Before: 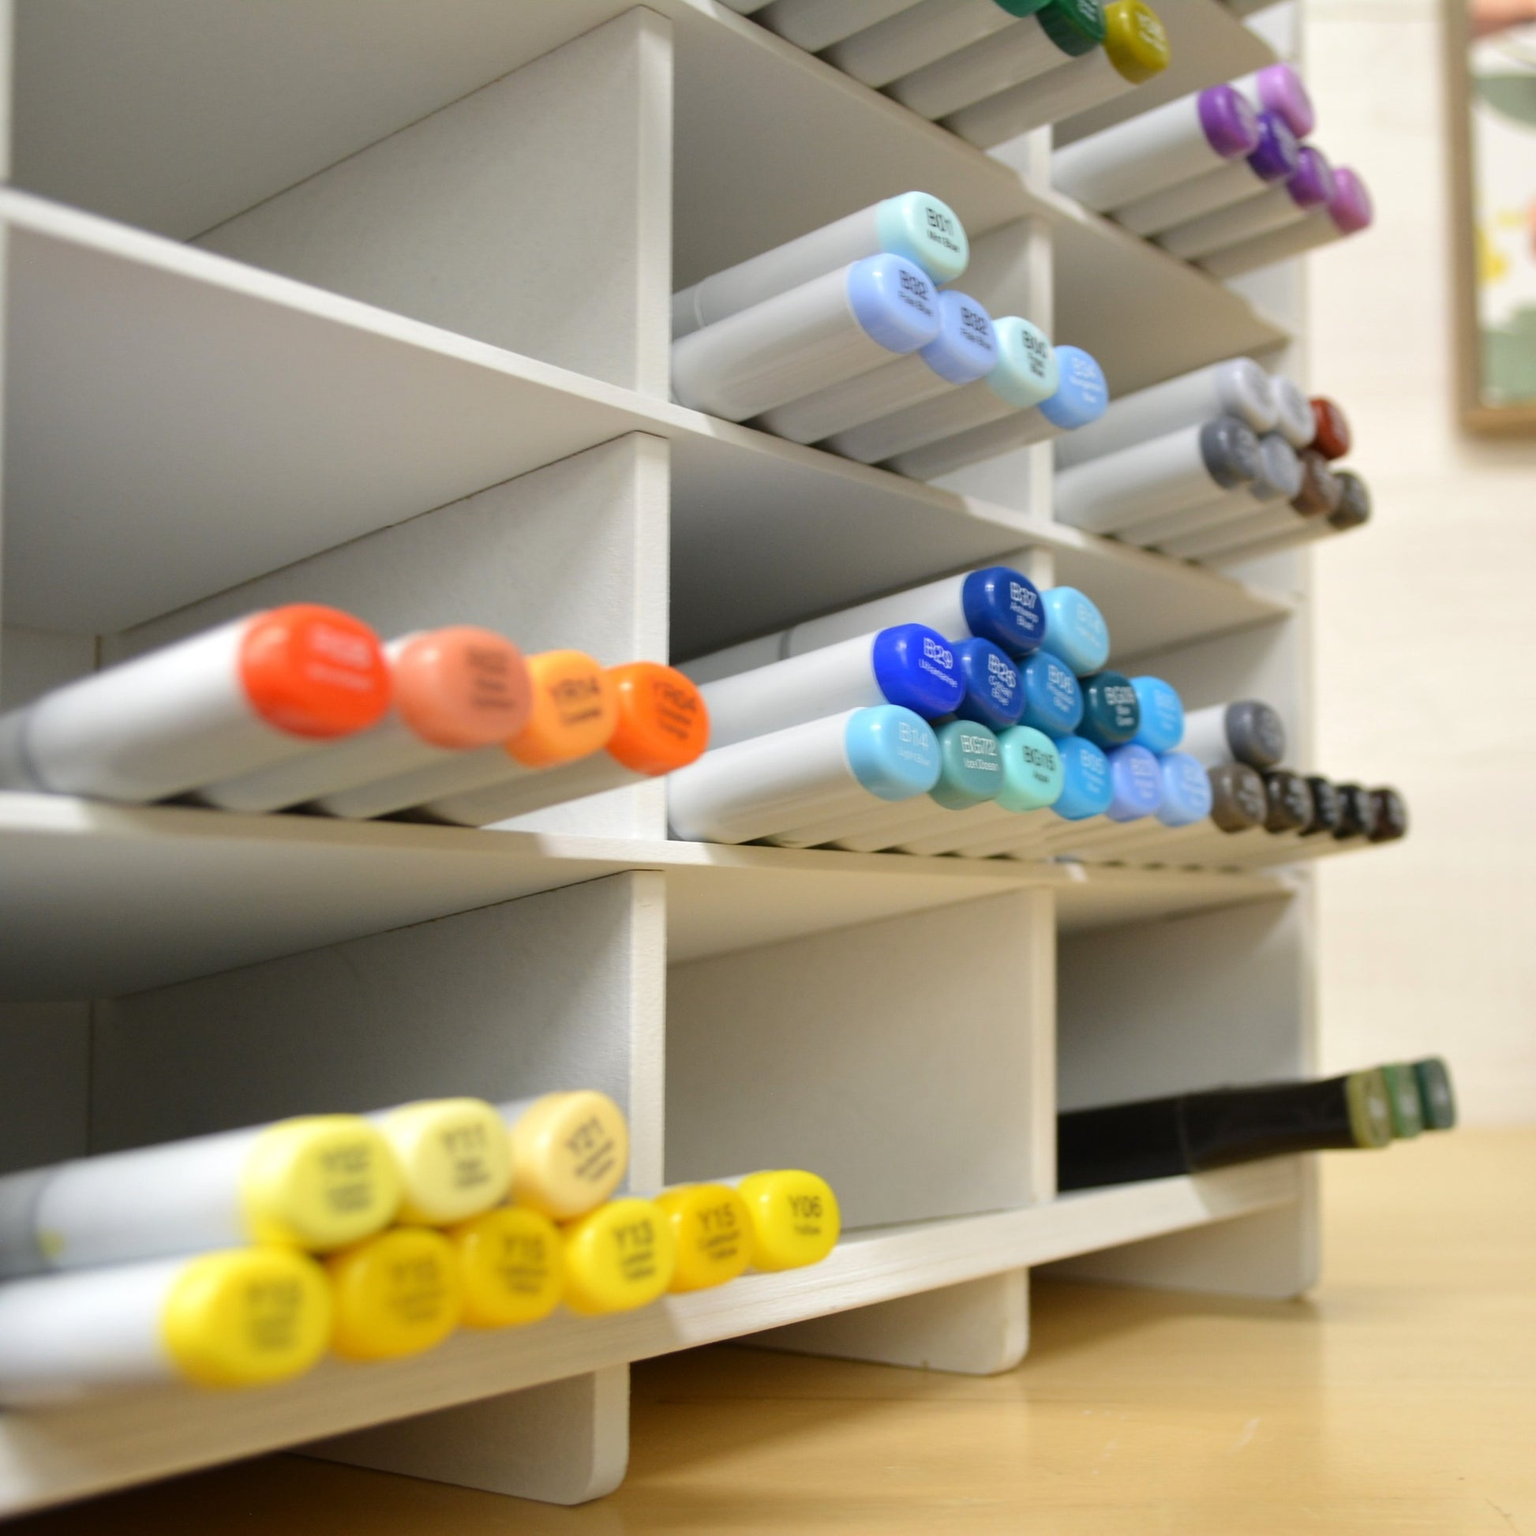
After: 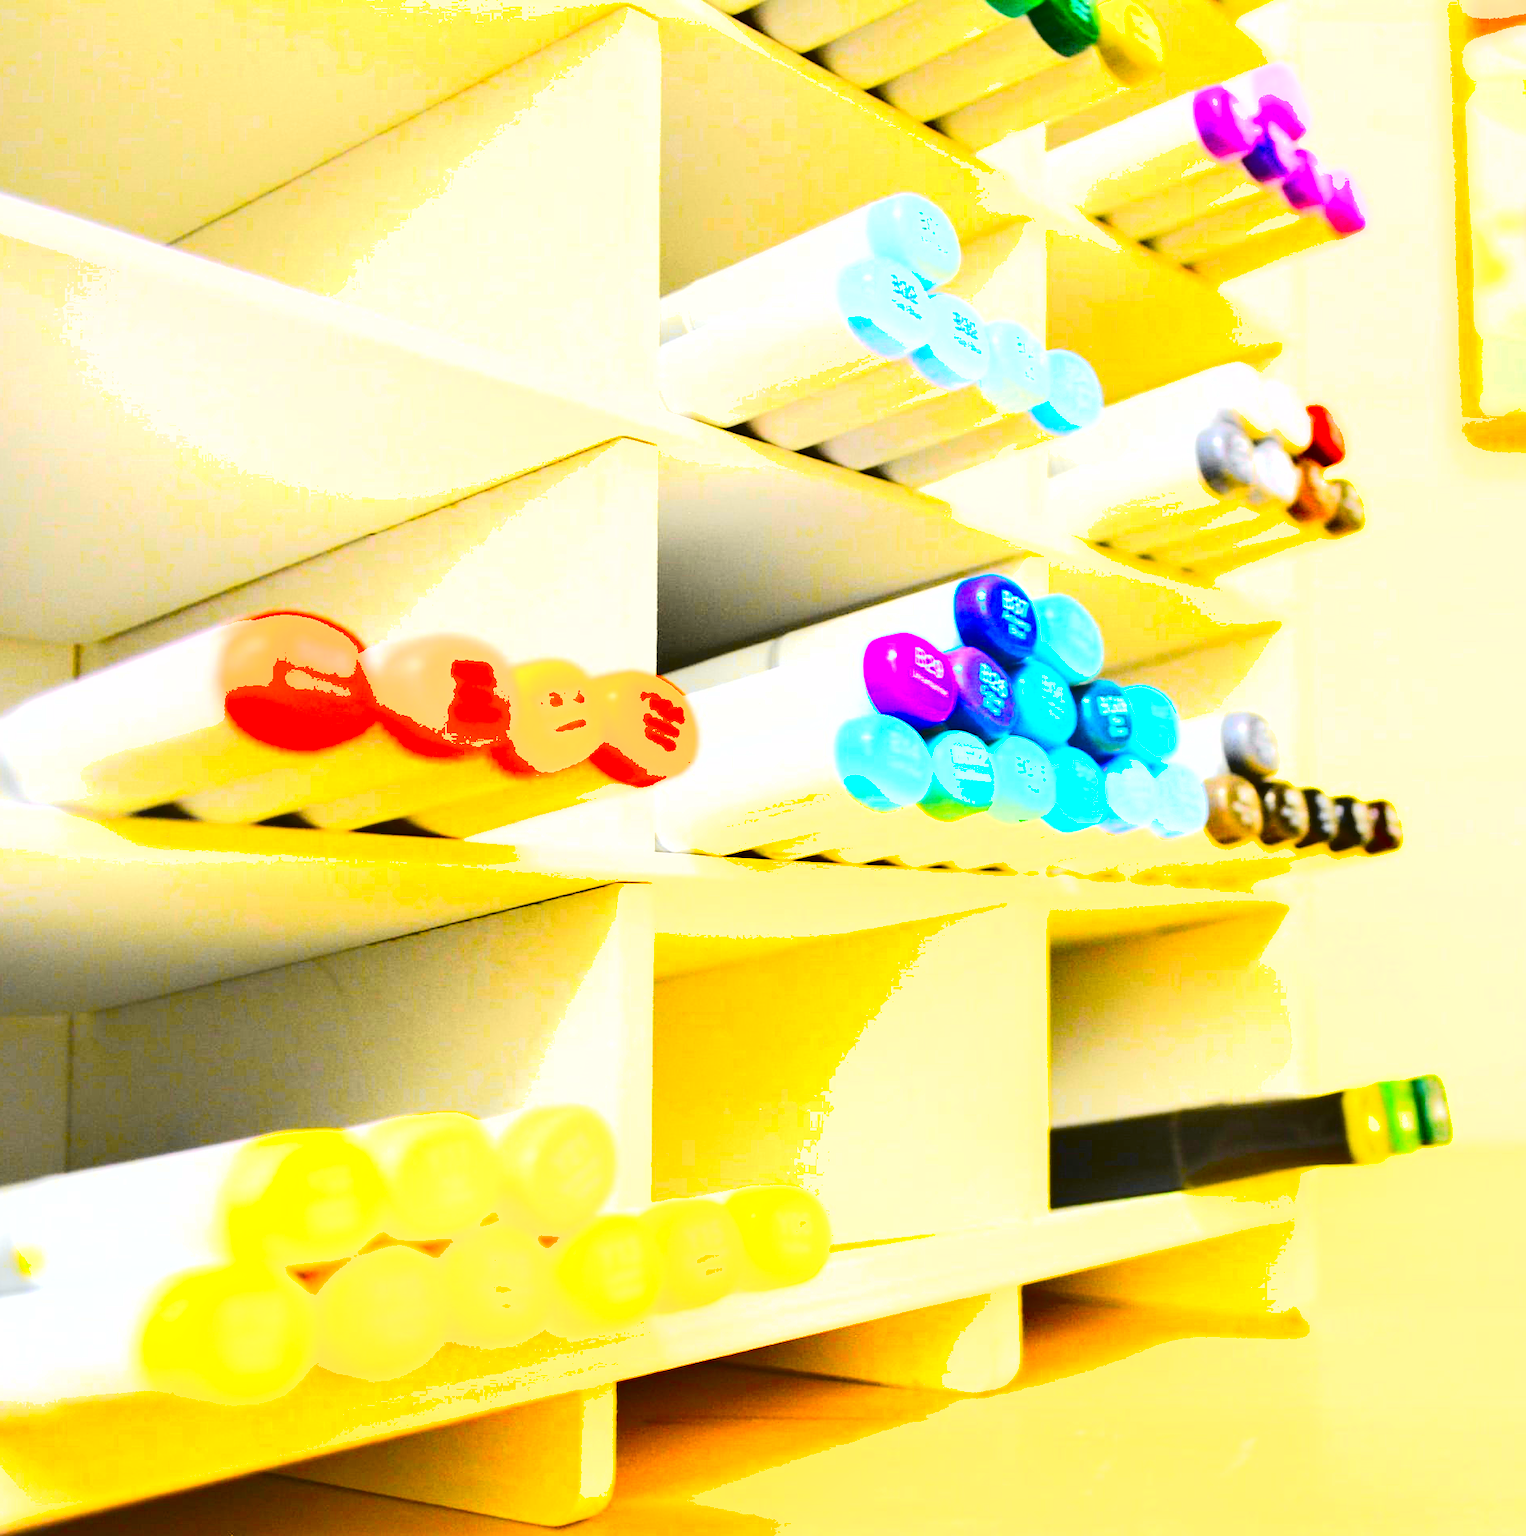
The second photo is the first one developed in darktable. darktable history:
base curve: curves: ch0 [(0, 0) (0.303, 0.277) (1, 1)], preserve colors none
exposure: black level correction 0, exposure 2.41 EV, compensate highlight preservation false
crop and rotate: left 1.488%, right 0.512%, bottom 1.382%
sharpen: amount 0.206
tone curve: curves: ch0 [(0, 0.026) (0.058, 0.049) (0.246, 0.214) (0.437, 0.498) (0.55, 0.644) (0.657, 0.767) (0.822, 0.9) (1, 0.961)]; ch1 [(0, 0) (0.346, 0.307) (0.408, 0.369) (0.453, 0.457) (0.476, 0.489) (0.502, 0.493) (0.521, 0.515) (0.537, 0.531) (0.612, 0.641) (0.676, 0.728) (1, 1)]; ch2 [(0, 0) (0.346, 0.34) (0.434, 0.46) (0.485, 0.494) (0.5, 0.494) (0.511, 0.504) (0.537, 0.551) (0.579, 0.599) (0.625, 0.686) (1, 1)], color space Lab, independent channels, preserve colors none
shadows and highlights: soften with gaussian
color balance rgb: highlights gain › luminance 7.575%, highlights gain › chroma 0.967%, highlights gain › hue 50.1°, linear chroma grading › global chroma 49.56%, perceptual saturation grading › global saturation 25.216%, contrast -10.505%
